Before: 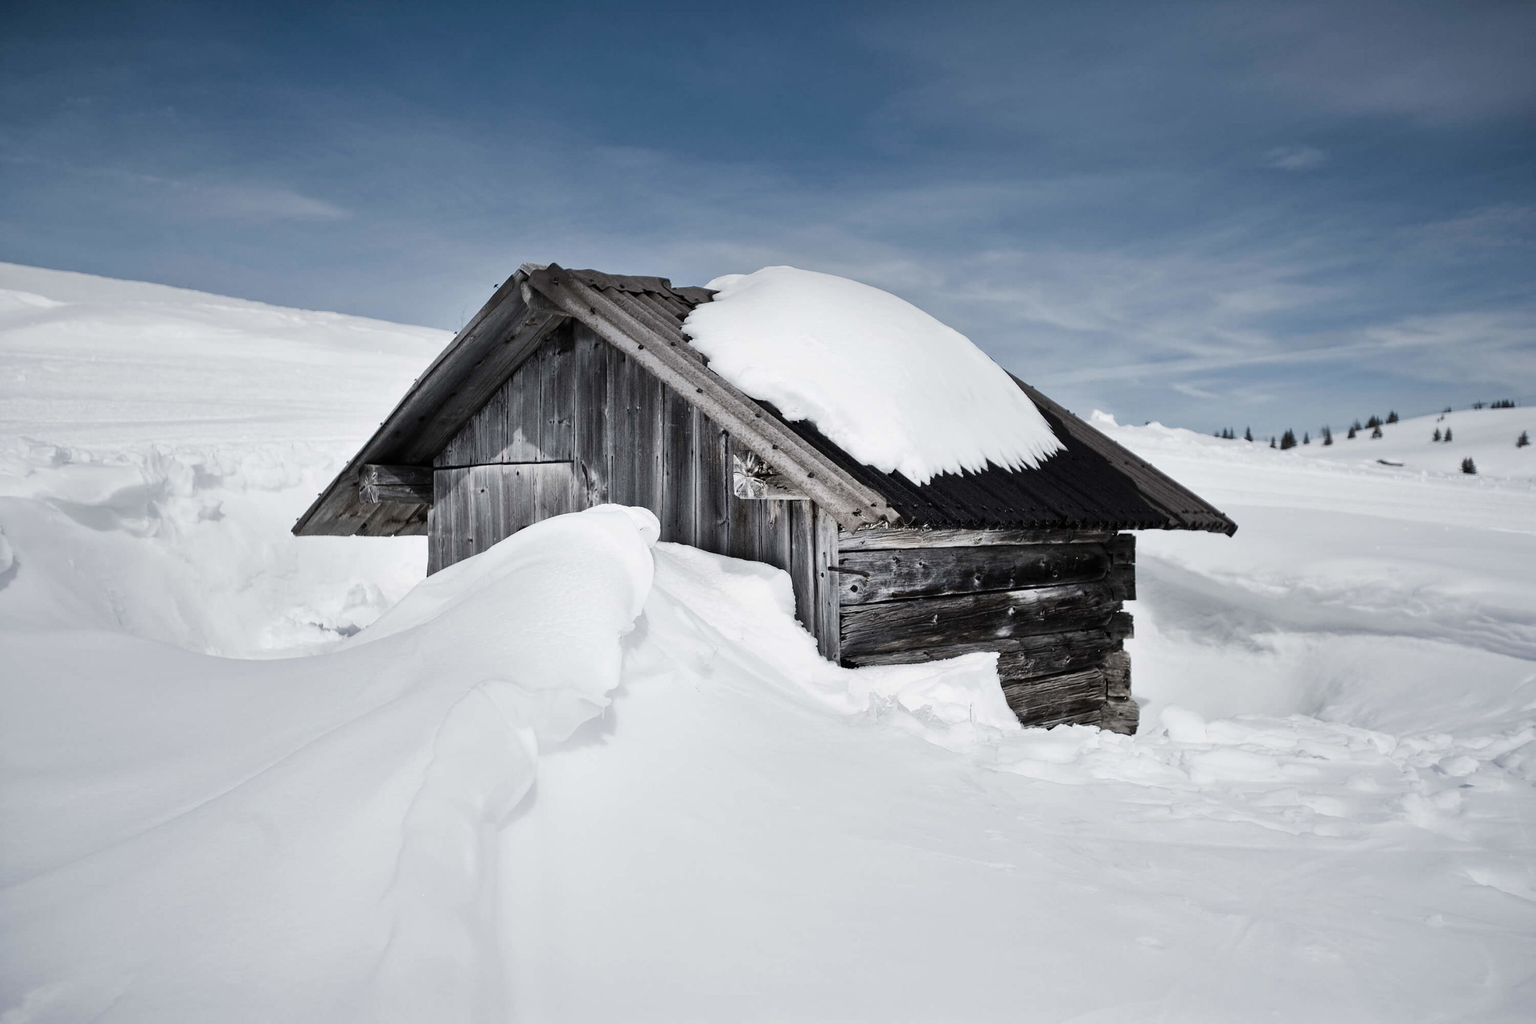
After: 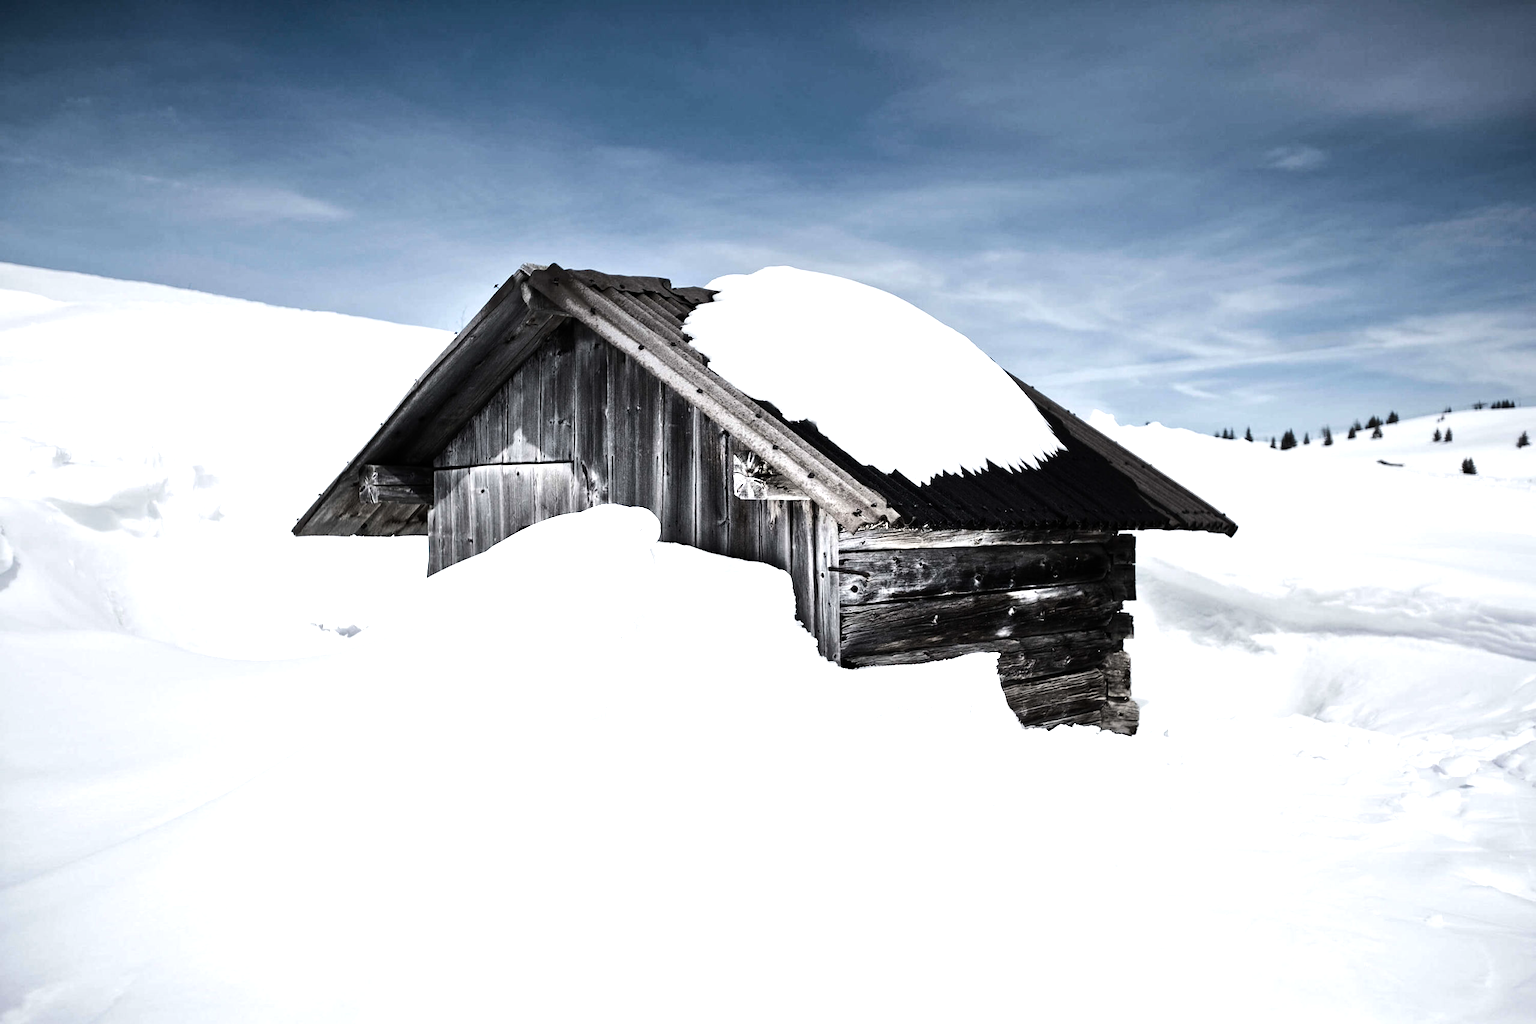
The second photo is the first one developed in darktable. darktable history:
tone equalizer: -8 EV -1.08 EV, -7 EV -1.02 EV, -6 EV -0.844 EV, -5 EV -0.544 EV, -3 EV 0.603 EV, -2 EV 0.846 EV, -1 EV 1.01 EV, +0 EV 1.08 EV, edges refinement/feathering 500, mask exposure compensation -1.57 EV, preserve details no
